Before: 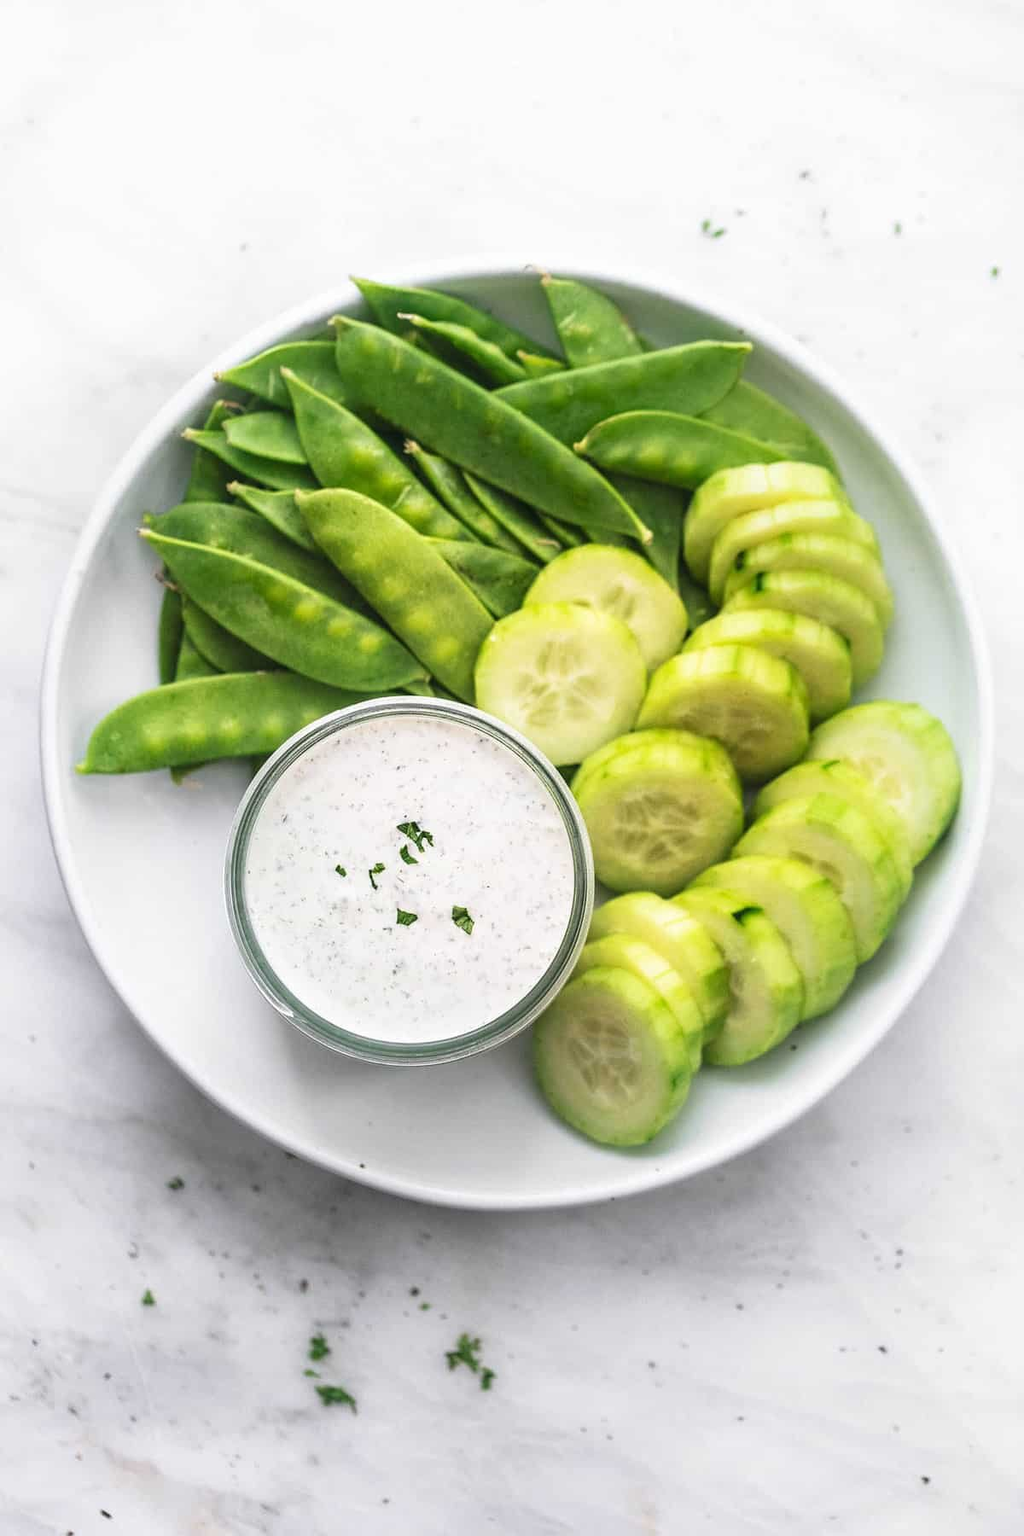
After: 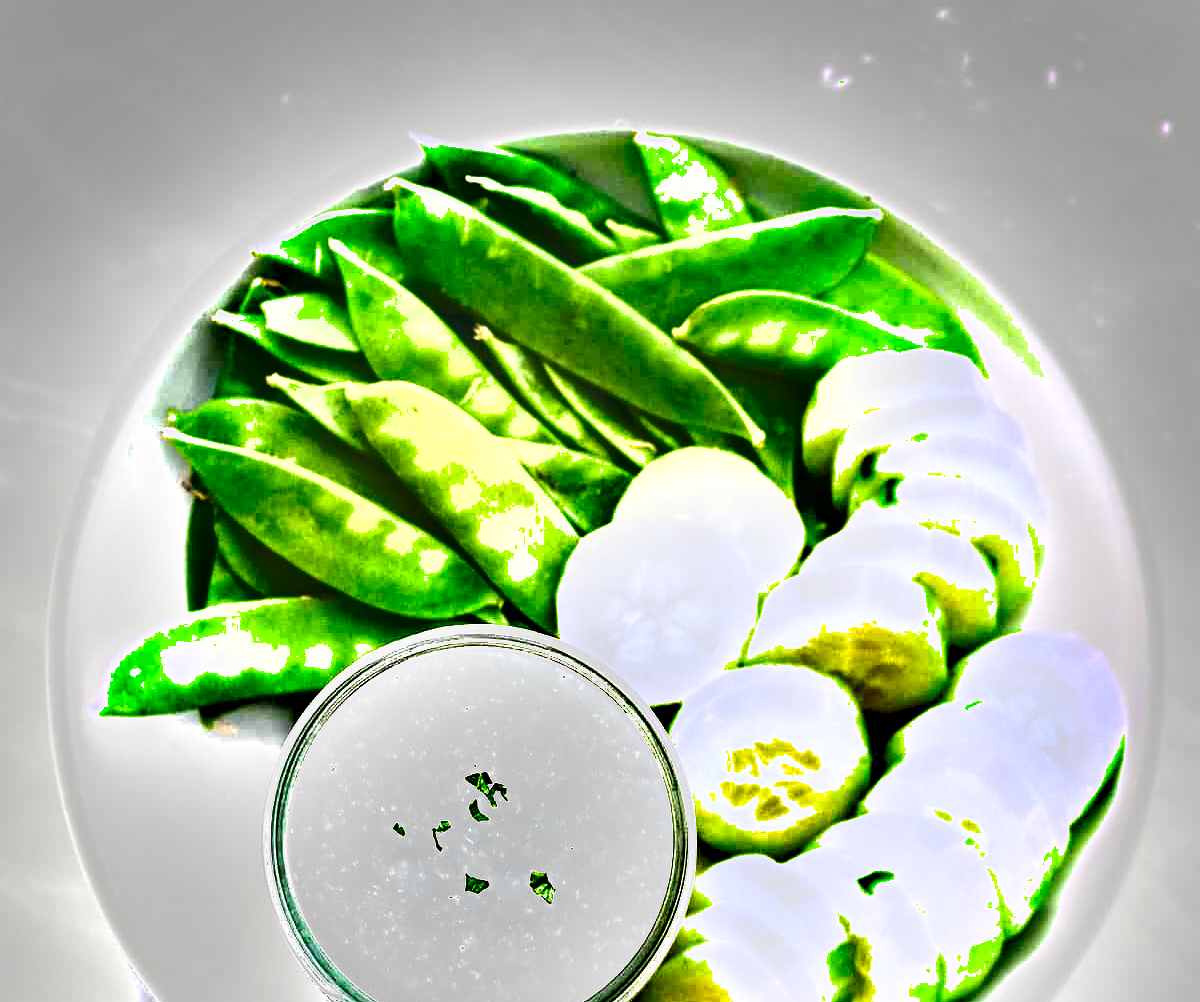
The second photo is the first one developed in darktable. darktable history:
shadows and highlights: highlights color adjustment 89.54%, soften with gaussian
crop and rotate: top 10.611%, bottom 33.705%
exposure: black level correction 0, exposure 1.45 EV, compensate highlight preservation false
